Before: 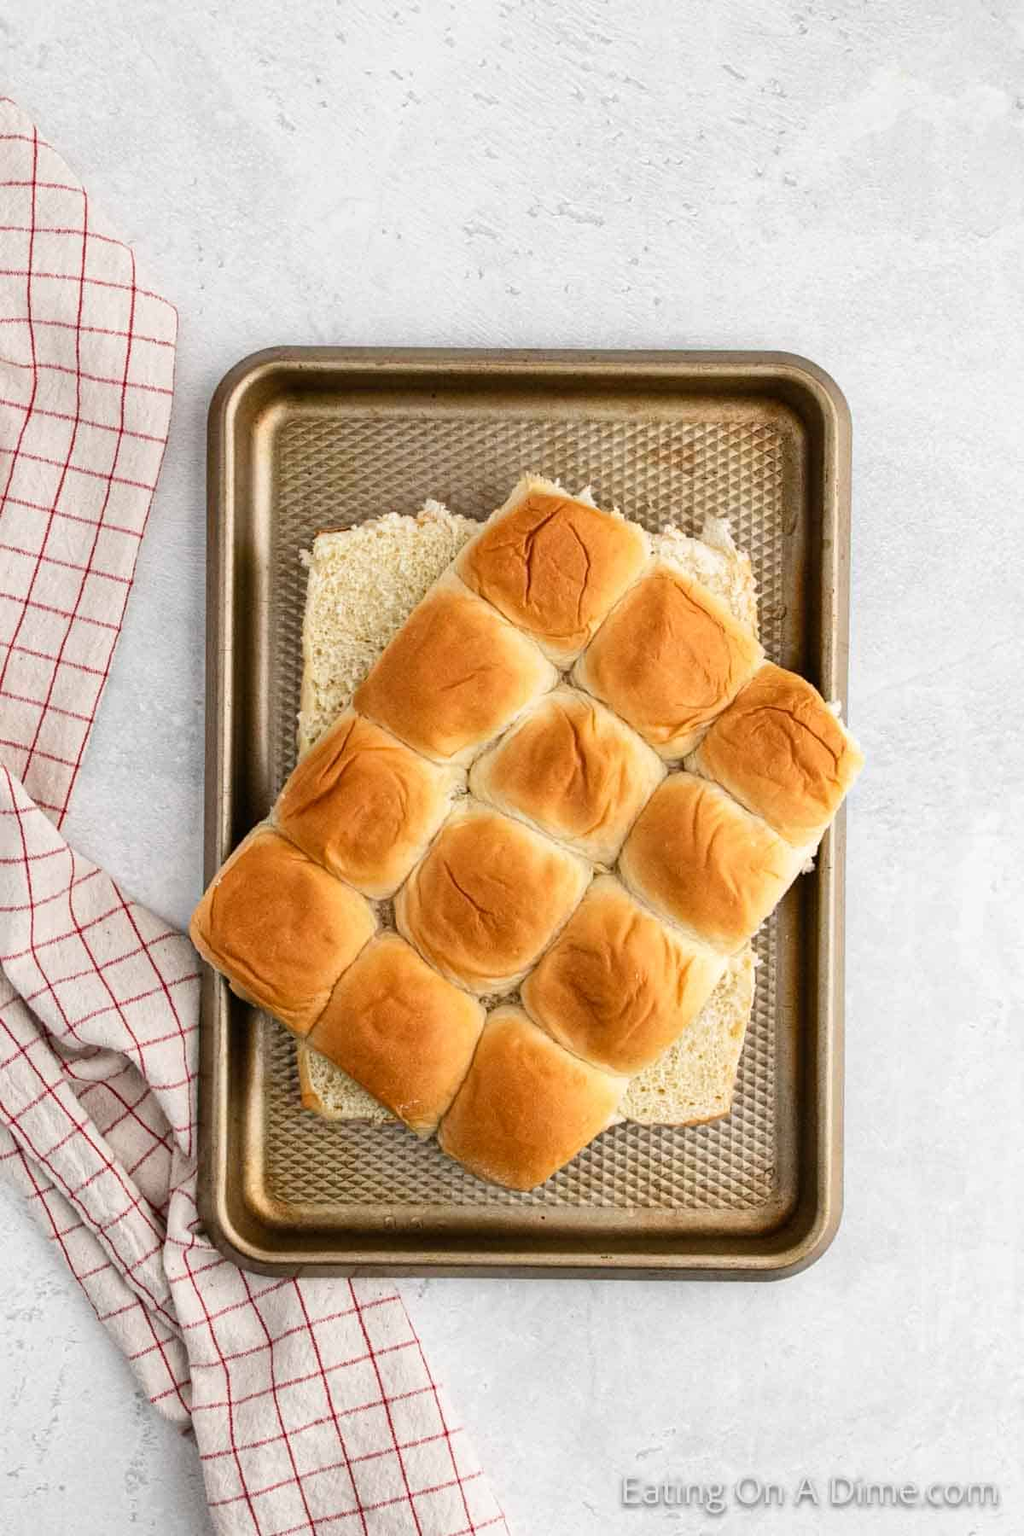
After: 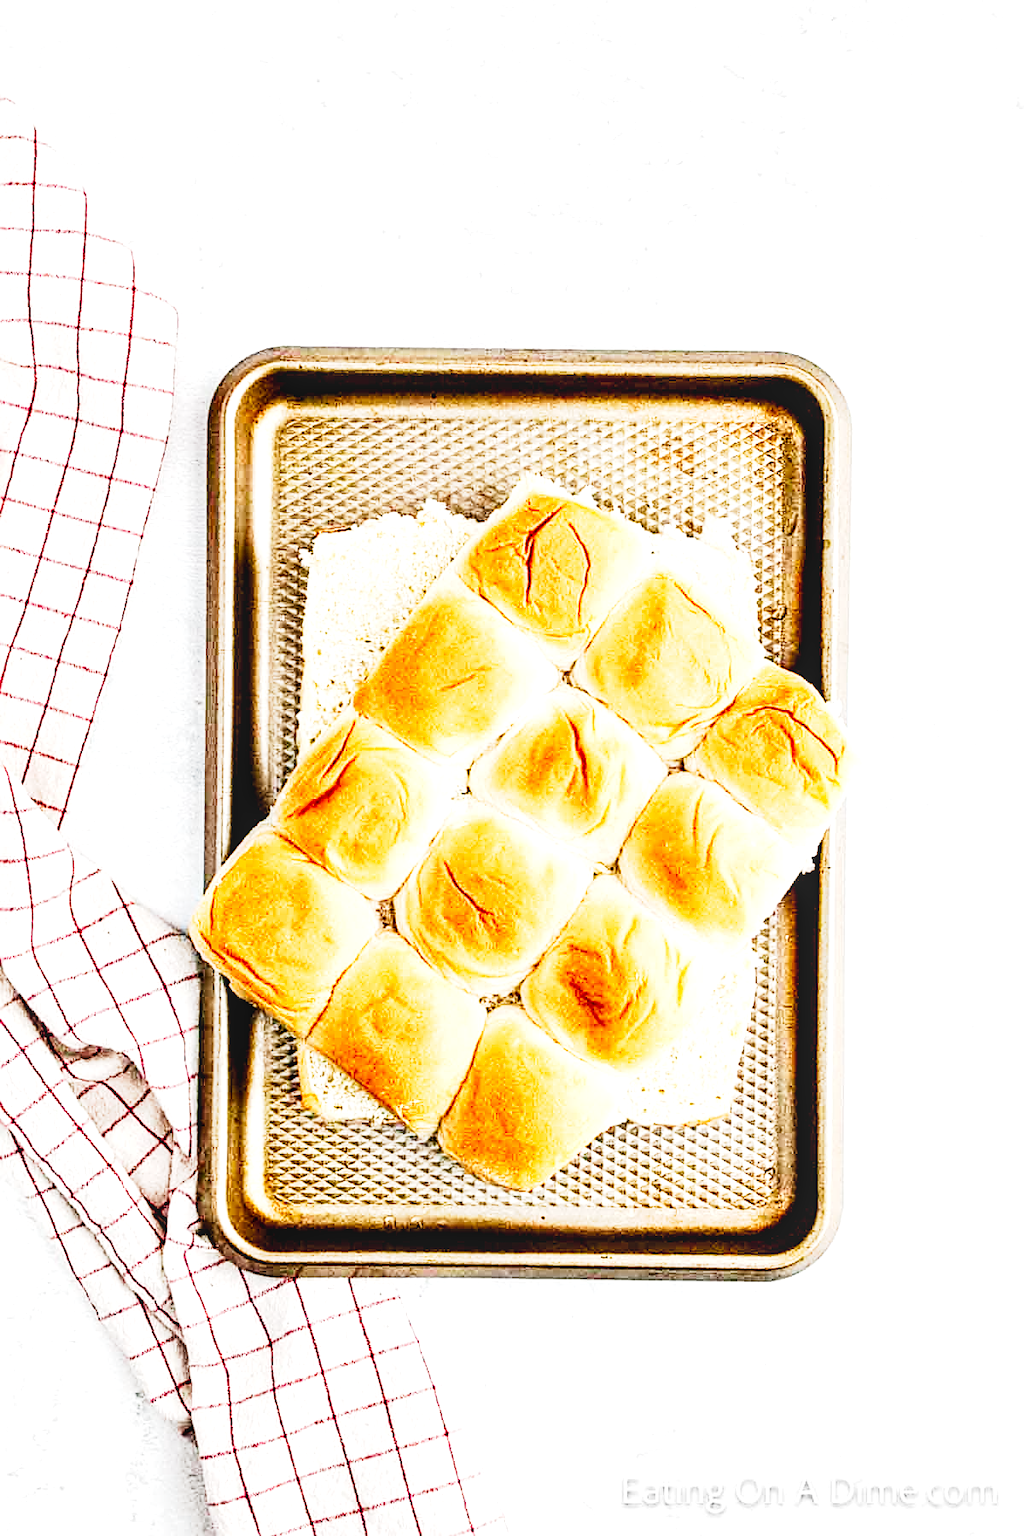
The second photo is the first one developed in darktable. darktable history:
exposure: black level correction -0.001, exposure 0.906 EV, compensate exposure bias true, compensate highlight preservation false
sharpen: on, module defaults
local contrast: on, module defaults
tone curve: curves: ch0 [(0, 0) (0.003, 0.003) (0.011, 0.012) (0.025, 0.027) (0.044, 0.048) (0.069, 0.074) (0.1, 0.117) (0.136, 0.177) (0.177, 0.246) (0.224, 0.324) (0.277, 0.422) (0.335, 0.531) (0.399, 0.633) (0.468, 0.733) (0.543, 0.824) (0.623, 0.895) (0.709, 0.938) (0.801, 0.961) (0.898, 0.98) (1, 1)], preserve colors none
contrast equalizer: y [[0.6 ×6], [0.55 ×6], [0 ×6], [0 ×6], [0 ×6]]
